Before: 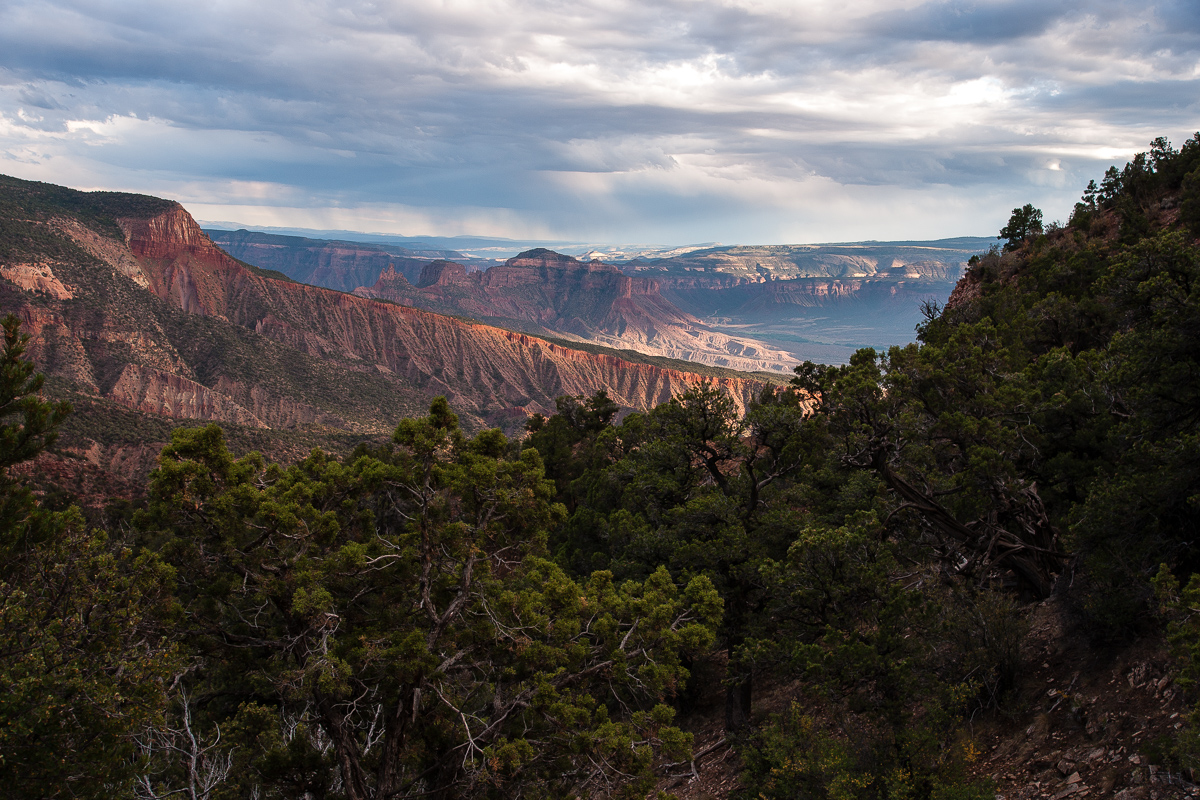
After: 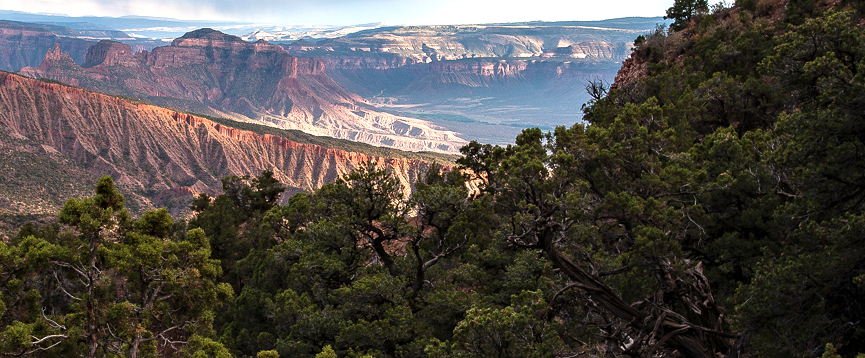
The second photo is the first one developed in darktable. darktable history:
contrast equalizer: y [[0.5, 0.501, 0.532, 0.538, 0.54, 0.541], [0.5 ×6], [0.5 ×6], [0 ×6], [0 ×6]]
crop and rotate: left 27.852%, top 27.574%, bottom 27.577%
exposure: black level correction 0, exposure 0.696 EV, compensate highlight preservation false
